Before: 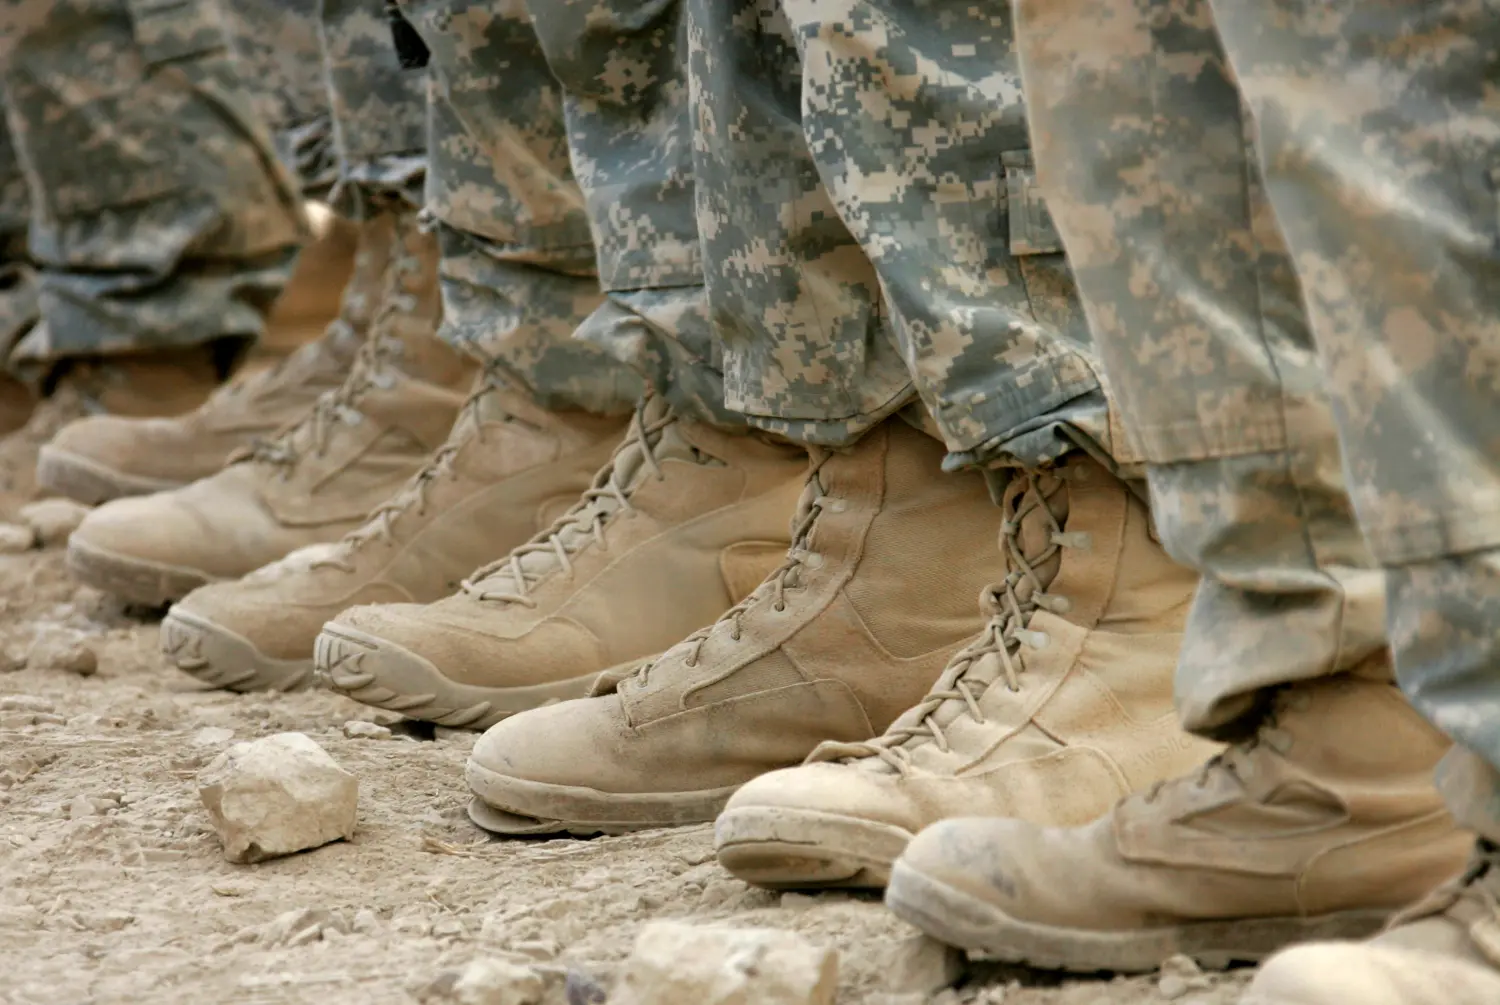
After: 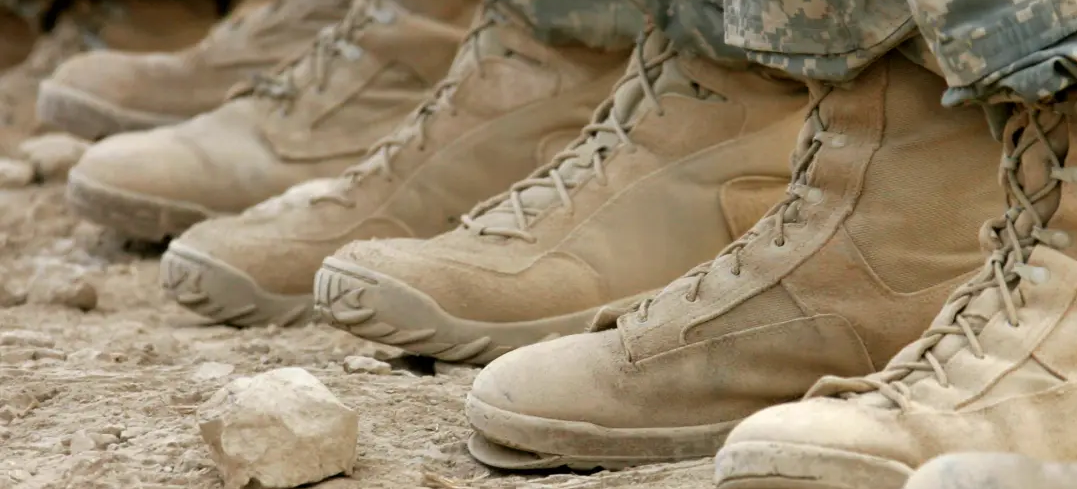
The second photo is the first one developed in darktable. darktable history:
crop: top 36.319%, right 28.147%, bottom 15.004%
